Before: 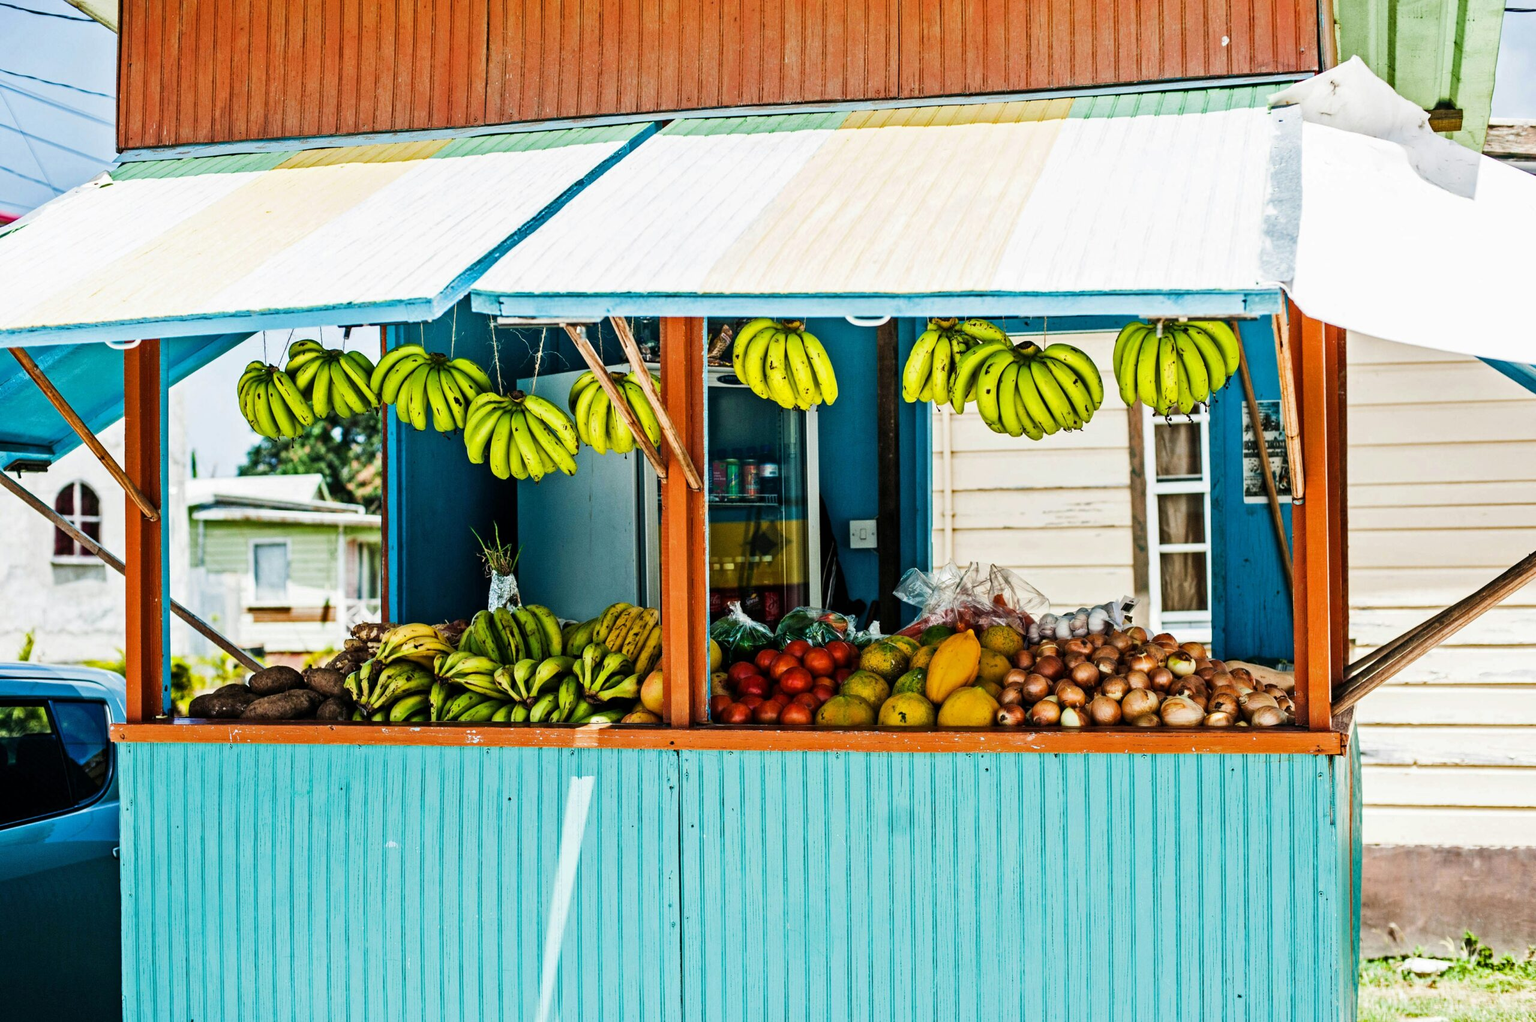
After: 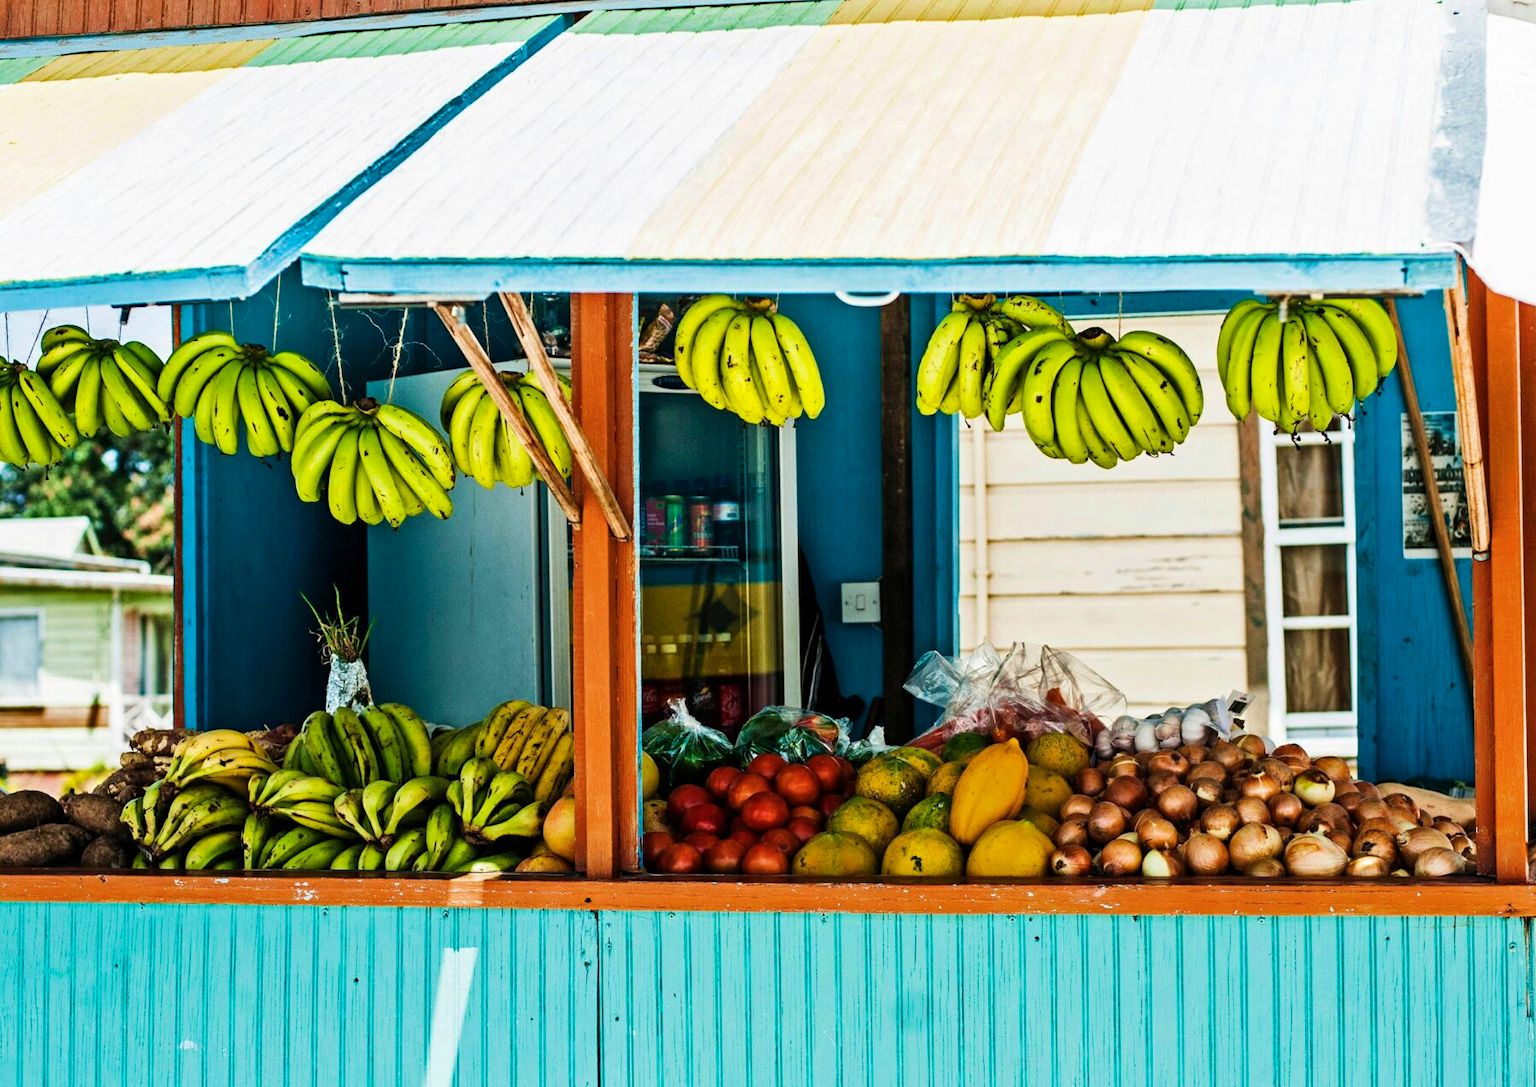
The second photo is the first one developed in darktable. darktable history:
color balance rgb: perceptual saturation grading › global saturation 3.399%, global vibrance 0.478%
crop and rotate: left 16.93%, top 10.936%, right 12.941%, bottom 14.419%
velvia: on, module defaults
